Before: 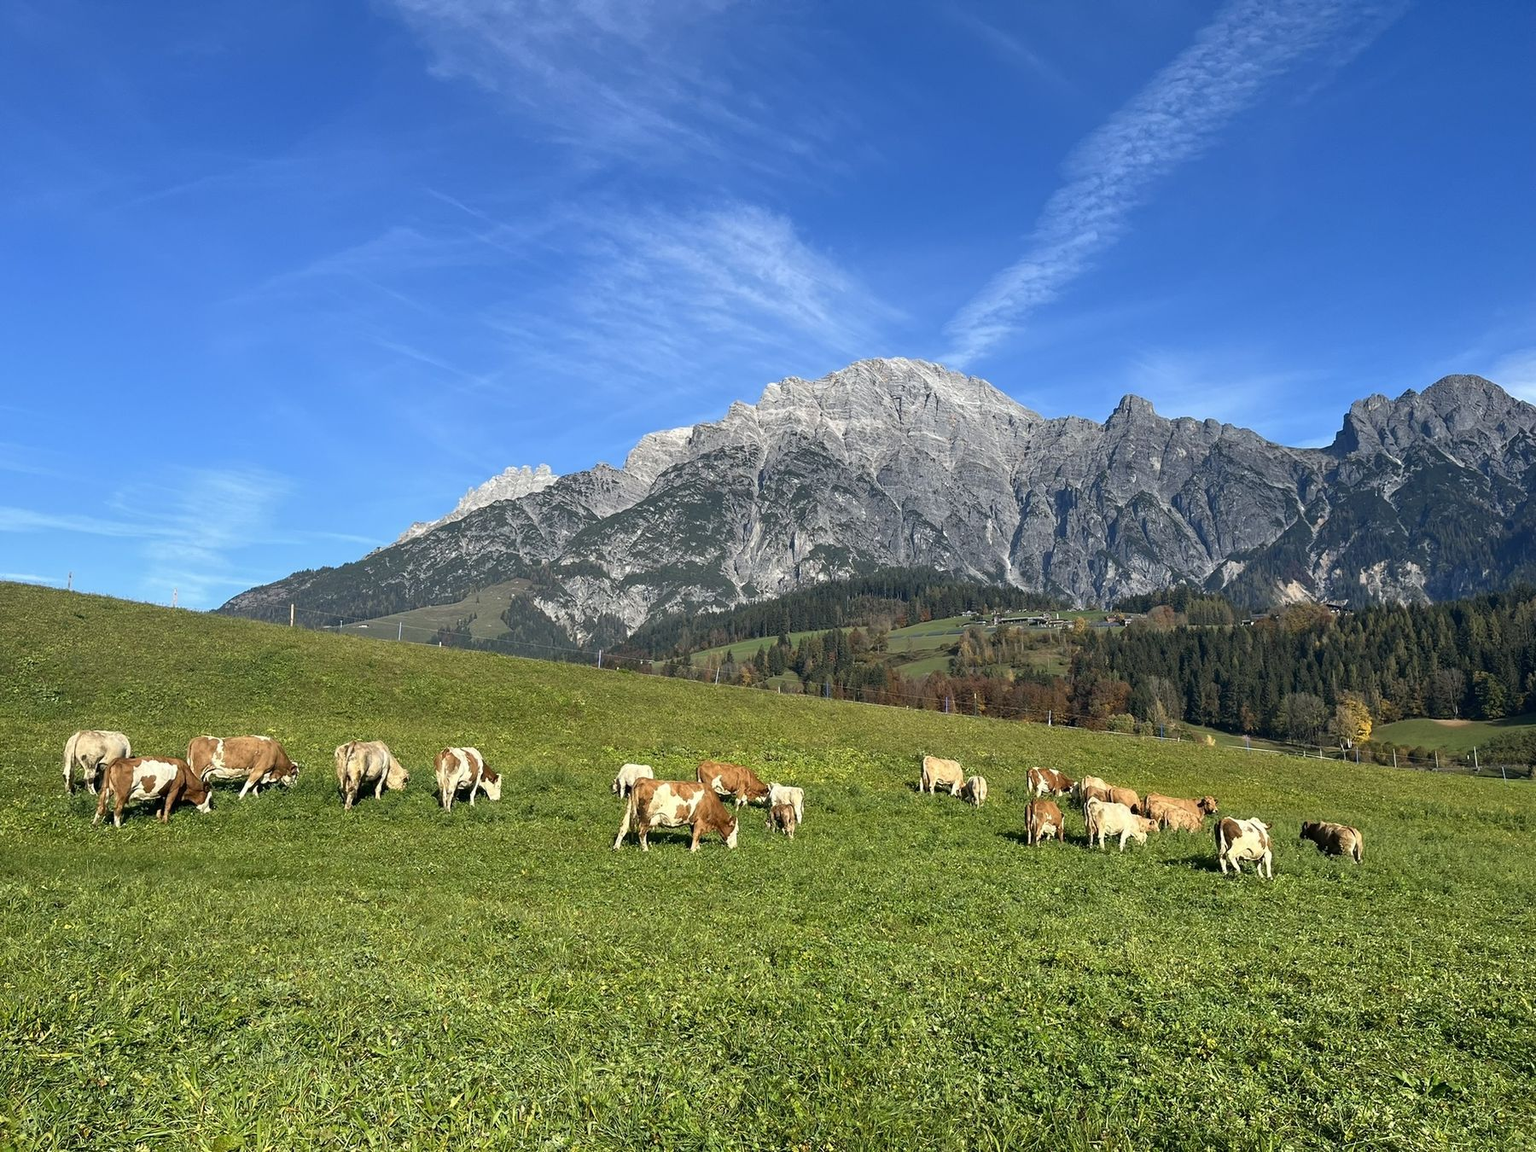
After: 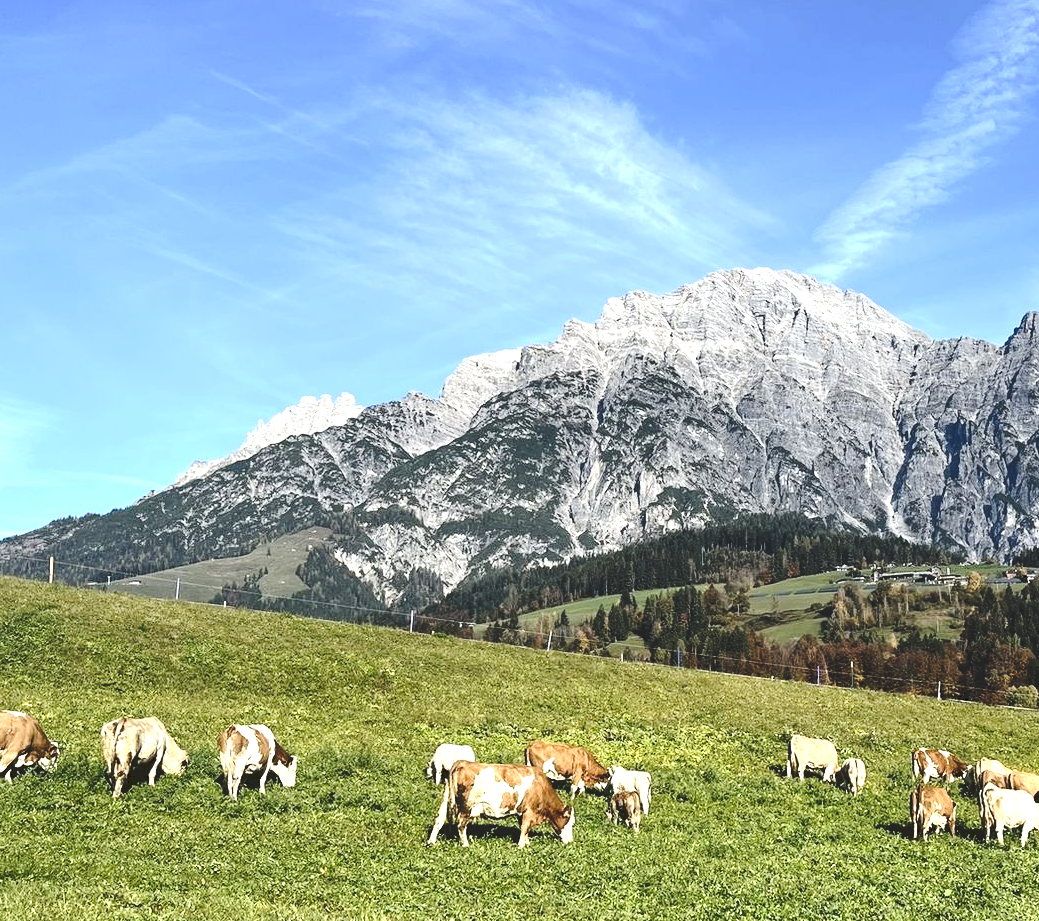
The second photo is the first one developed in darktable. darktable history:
contrast brightness saturation: contrast 0.07
tone curve: curves: ch0 [(0, 0) (0.003, 0.139) (0.011, 0.14) (0.025, 0.138) (0.044, 0.14) (0.069, 0.149) (0.1, 0.161) (0.136, 0.179) (0.177, 0.203) (0.224, 0.245) (0.277, 0.302) (0.335, 0.382) (0.399, 0.461) (0.468, 0.546) (0.543, 0.614) (0.623, 0.687) (0.709, 0.758) (0.801, 0.84) (0.898, 0.912) (1, 1)], preserve colors none
crop: left 16.202%, top 11.208%, right 26.045%, bottom 20.557%
tone equalizer: -8 EV -1.08 EV, -7 EV -1.01 EV, -6 EV -0.867 EV, -5 EV -0.578 EV, -3 EV 0.578 EV, -2 EV 0.867 EV, -1 EV 1.01 EV, +0 EV 1.08 EV, edges refinement/feathering 500, mask exposure compensation -1.57 EV, preserve details no
